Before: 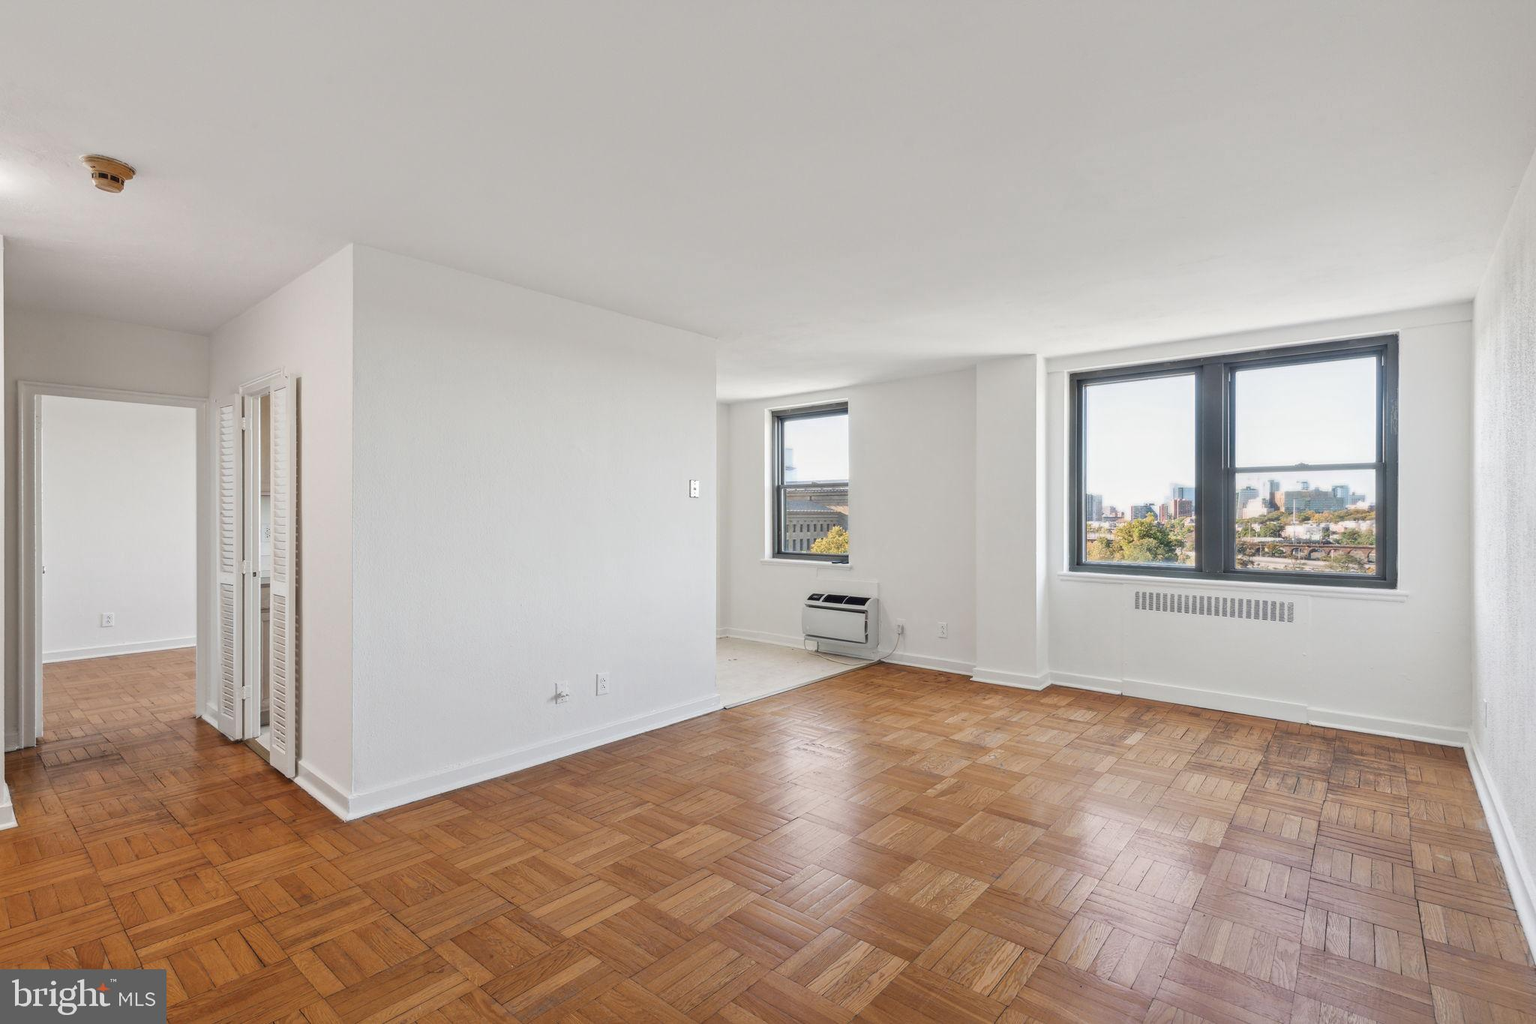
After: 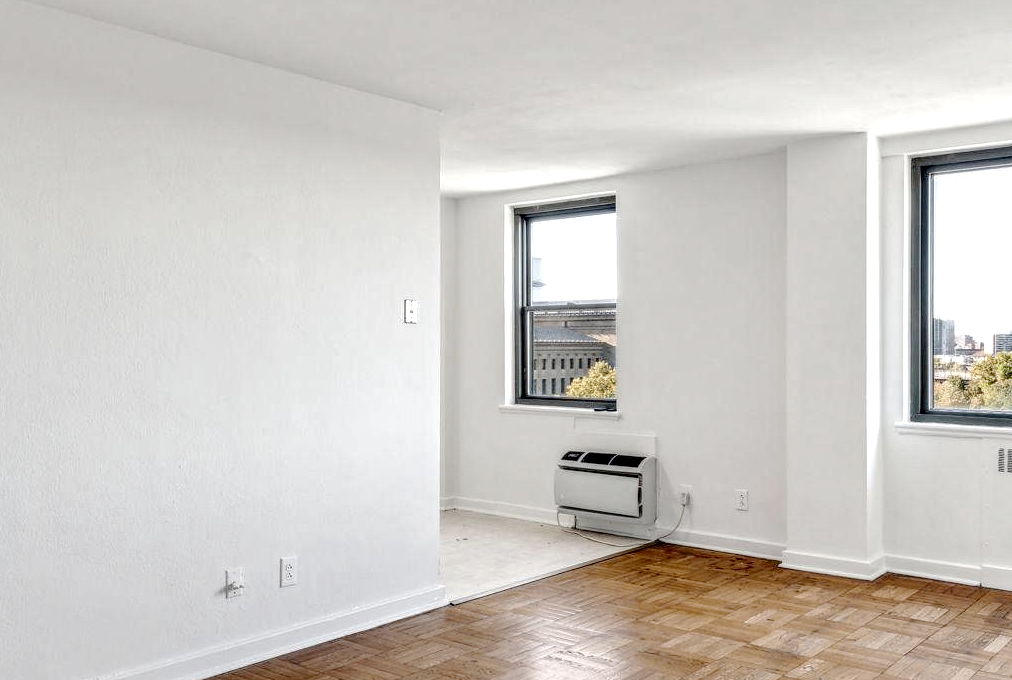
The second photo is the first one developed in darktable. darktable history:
local contrast: detail 203%
tone curve: curves: ch0 [(0, 0) (0.003, 0.001) (0.011, 0.008) (0.025, 0.015) (0.044, 0.025) (0.069, 0.037) (0.1, 0.056) (0.136, 0.091) (0.177, 0.157) (0.224, 0.231) (0.277, 0.319) (0.335, 0.4) (0.399, 0.493) (0.468, 0.571) (0.543, 0.645) (0.623, 0.706) (0.709, 0.77) (0.801, 0.838) (0.898, 0.918) (1, 1)], preserve colors none
crop: left 25.164%, top 24.915%, right 25.417%, bottom 25.204%
